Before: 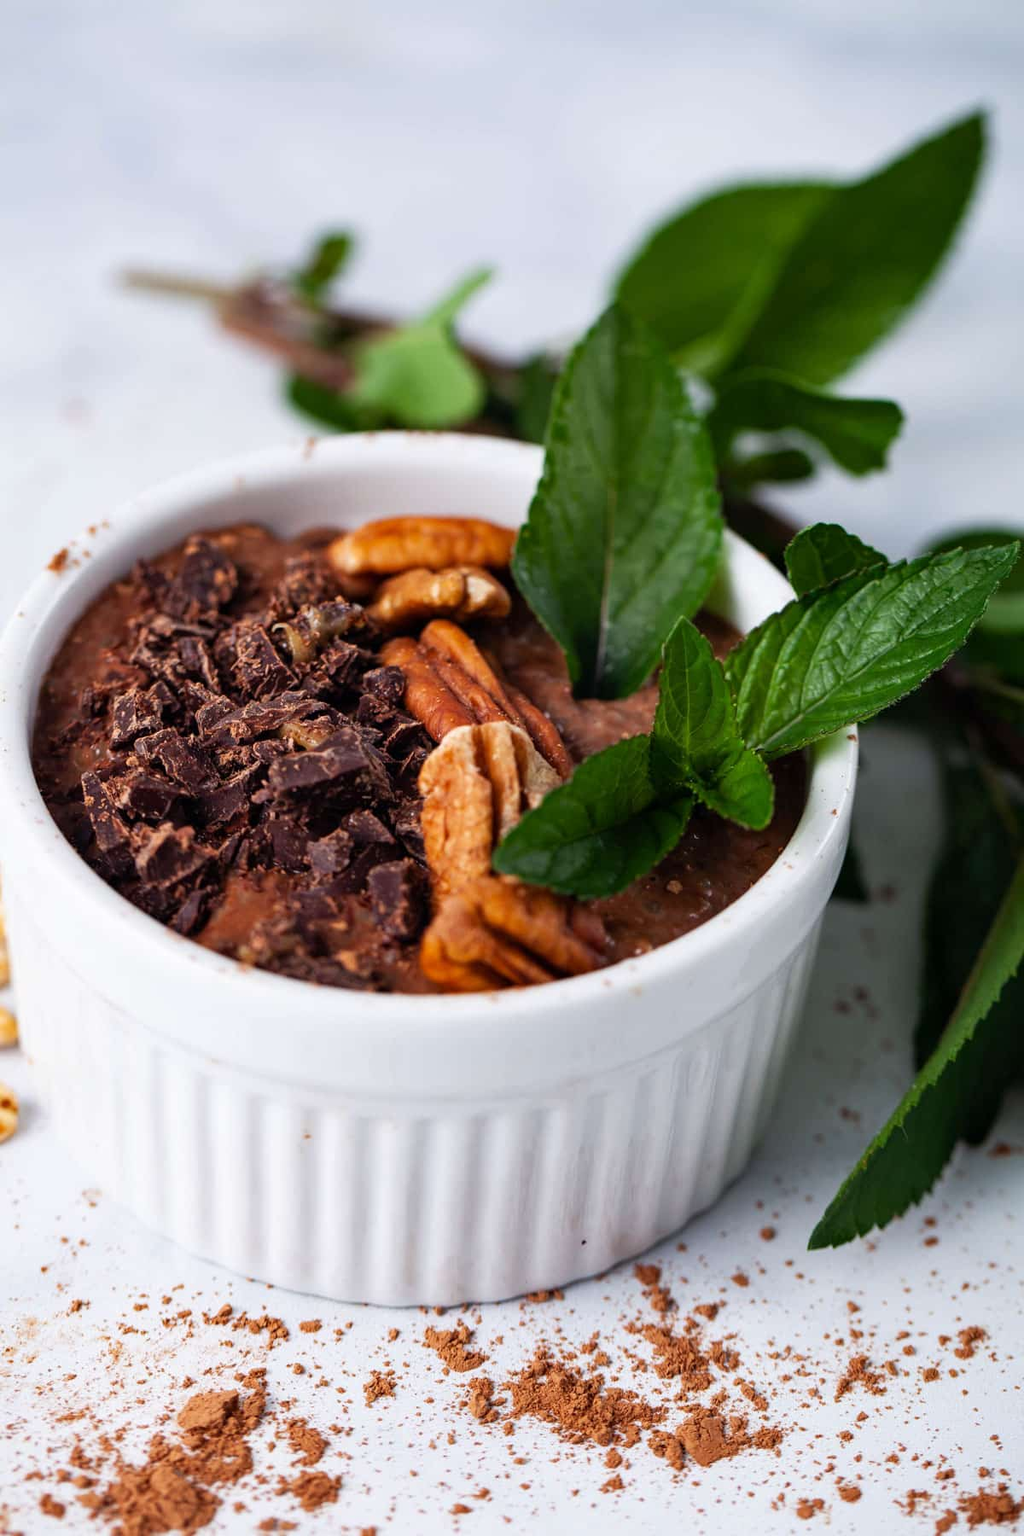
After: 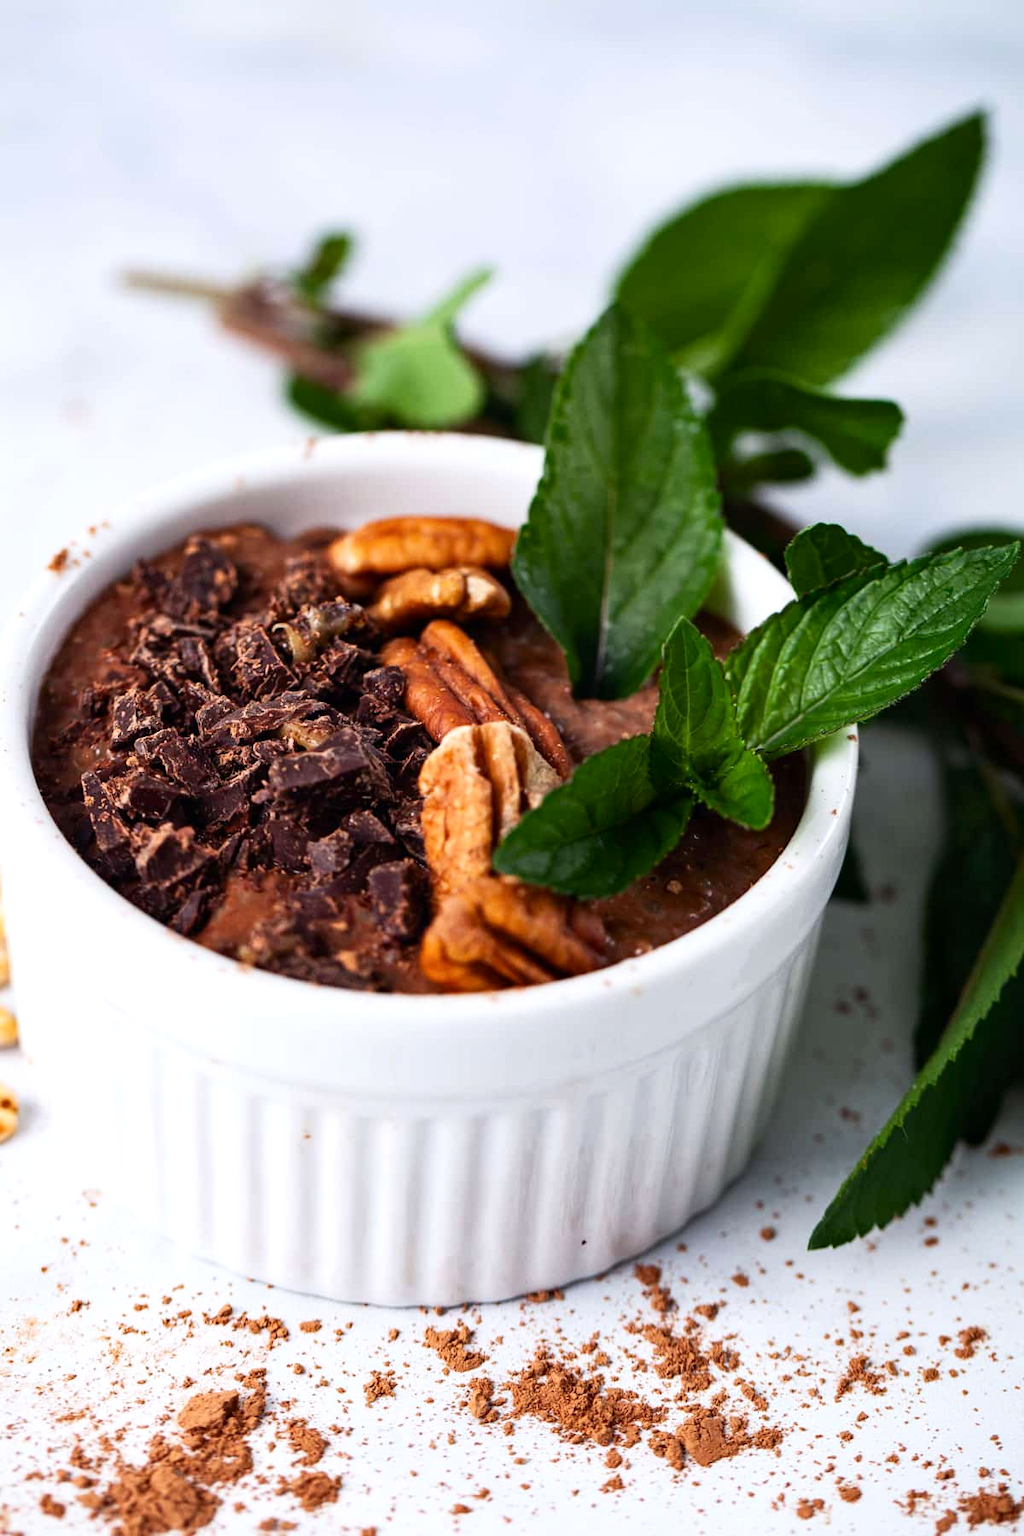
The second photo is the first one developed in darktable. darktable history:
contrast brightness saturation: contrast 0.14
exposure: exposure 0.2 EV, compensate highlight preservation false
